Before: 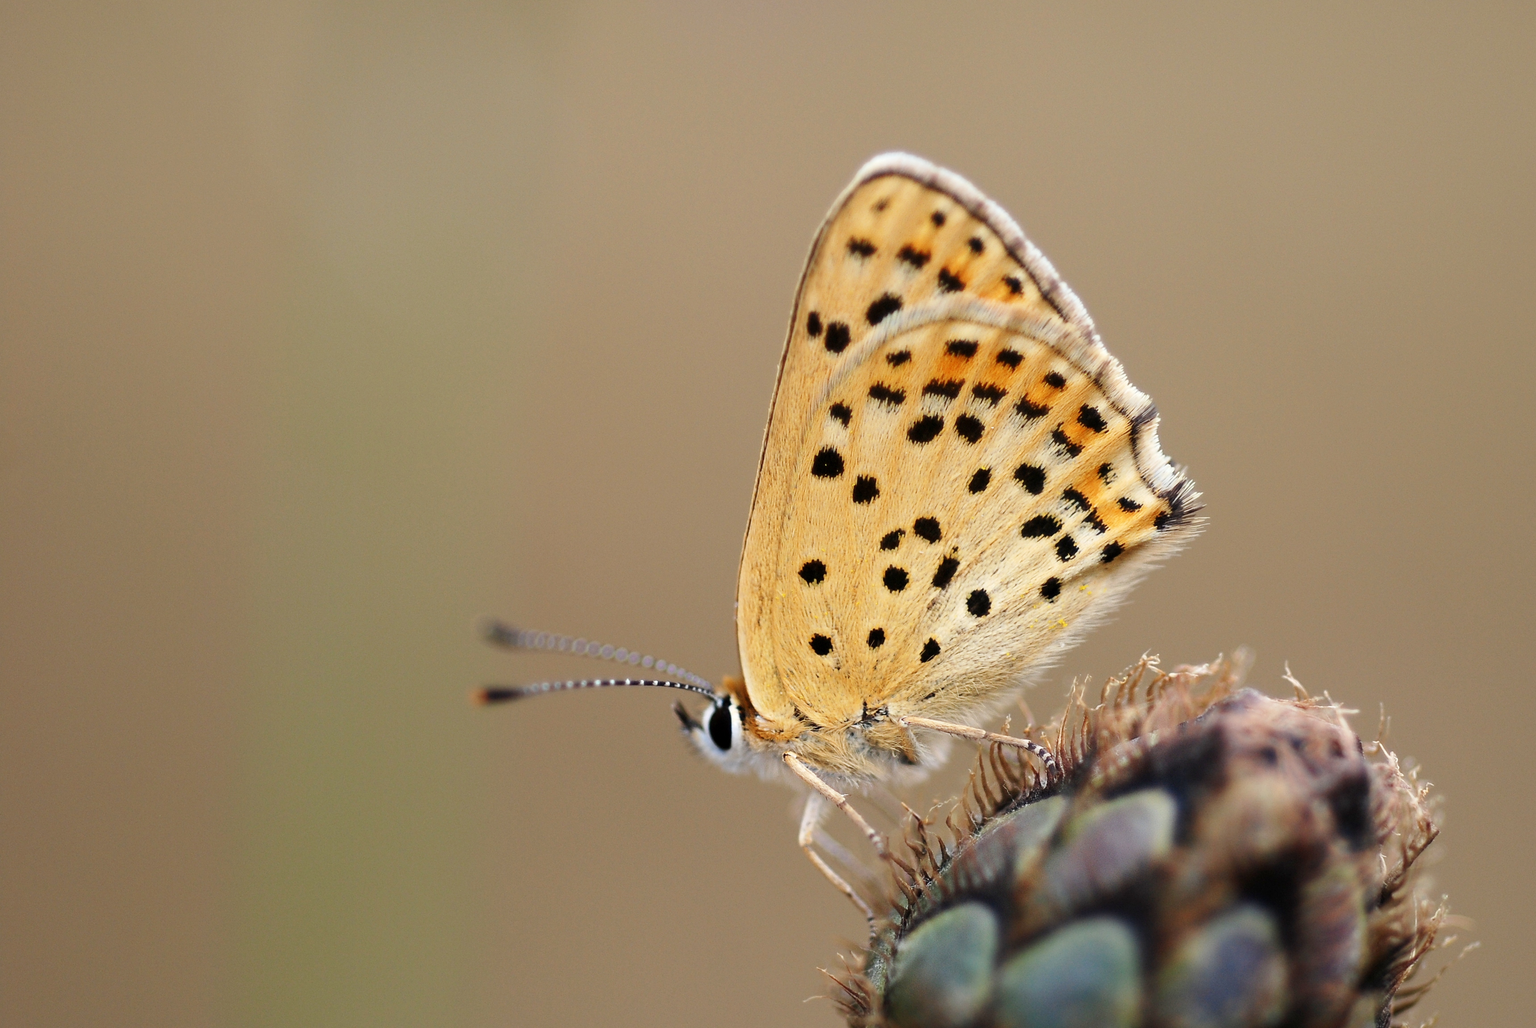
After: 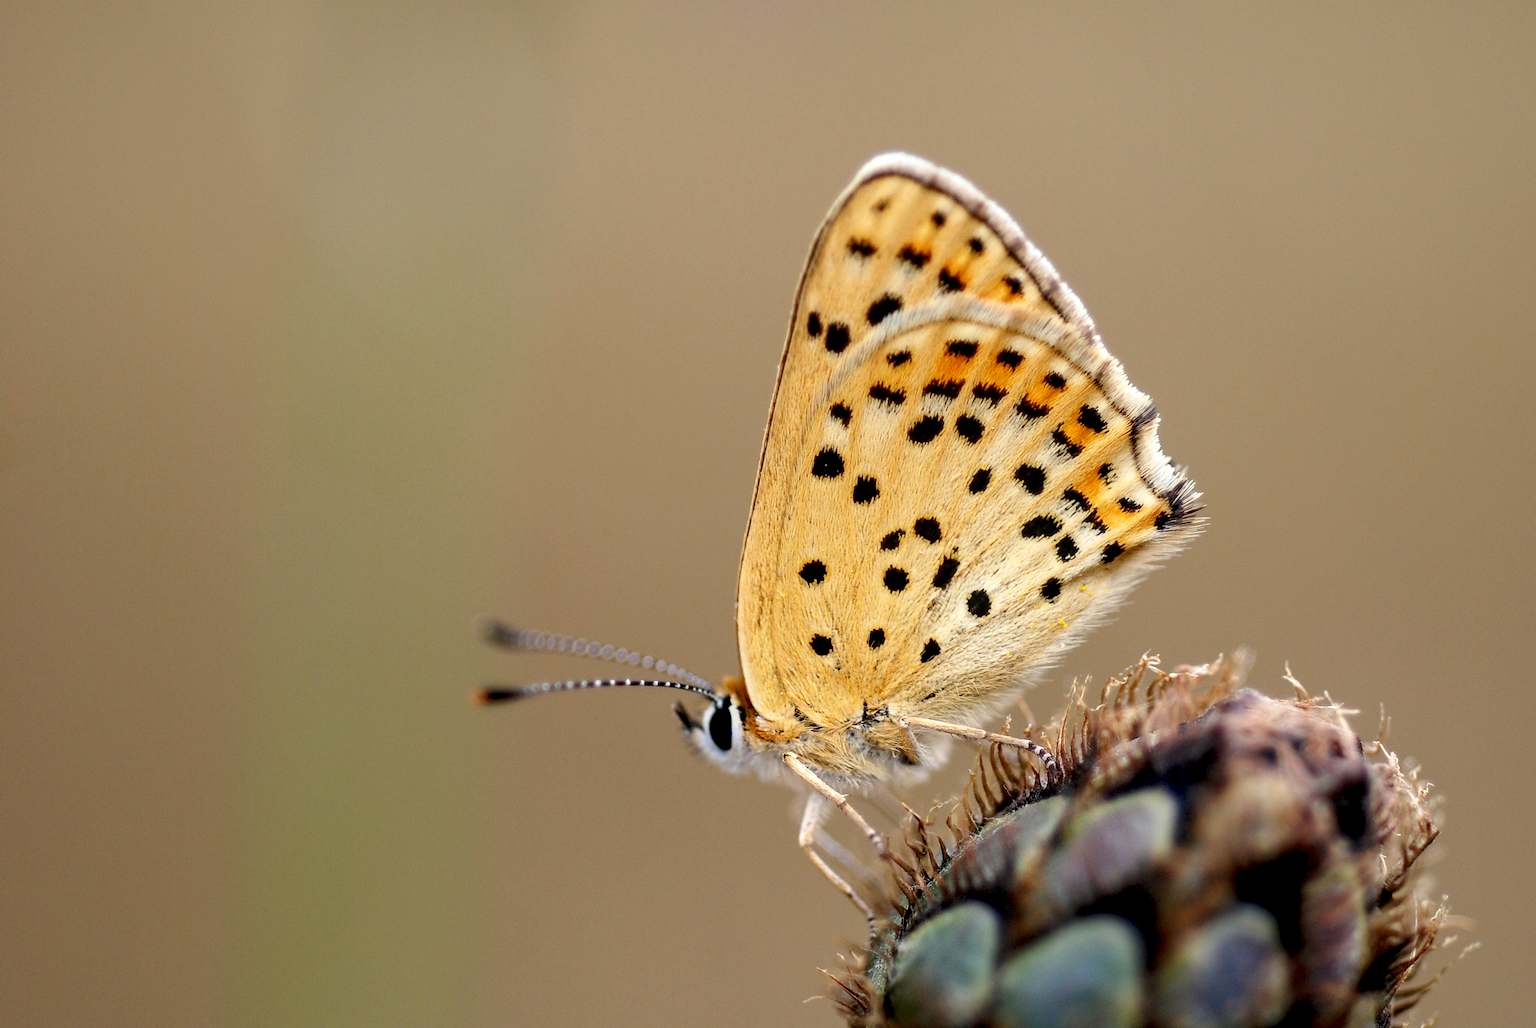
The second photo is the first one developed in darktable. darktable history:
color correction: highlights b* -0.001, saturation 1.08
local contrast: detail 130%
exposure: black level correction 0.011, compensate highlight preservation false
